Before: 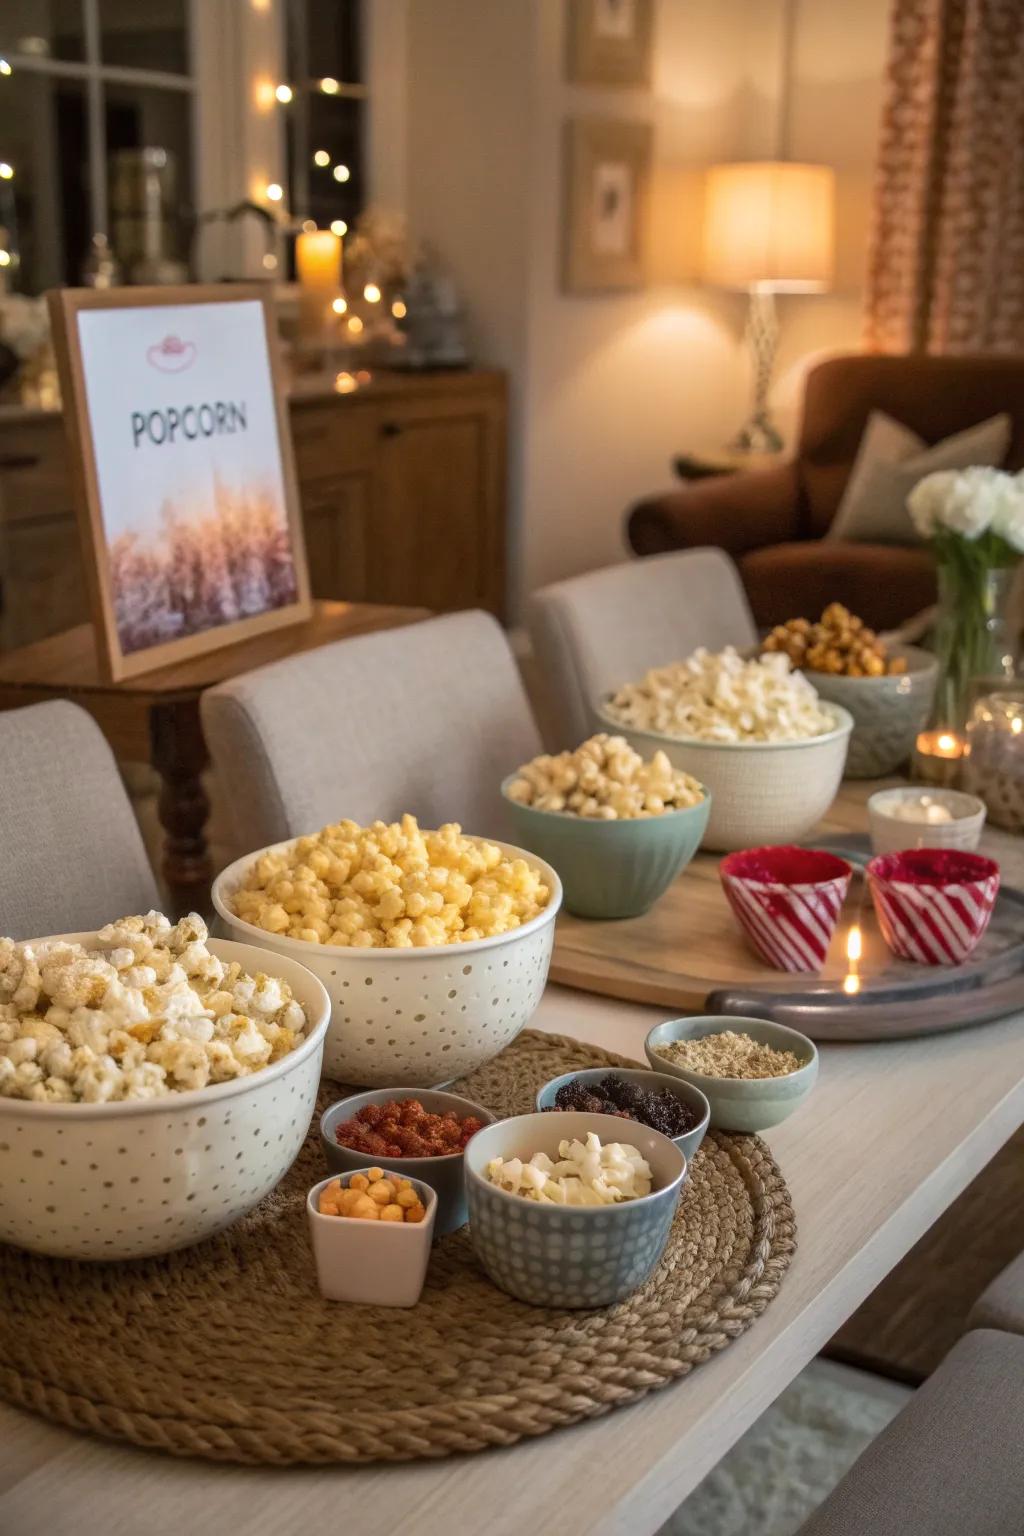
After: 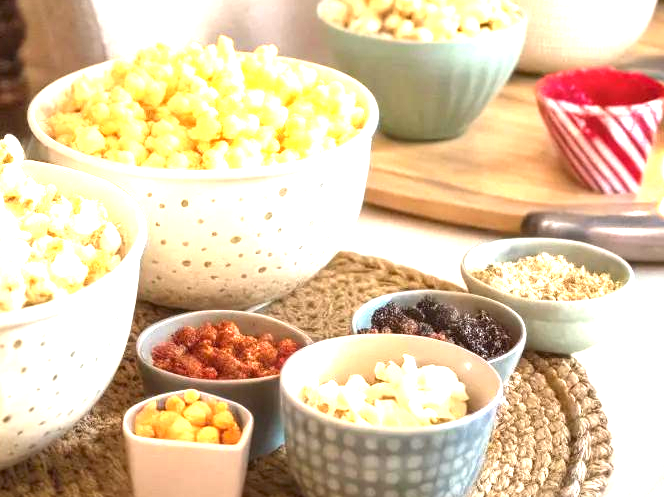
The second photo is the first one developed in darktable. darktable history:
crop: left 17.986%, top 50.716%, right 17.087%, bottom 16.878%
exposure: black level correction 0, exposure 1.98 EV, compensate highlight preservation false
